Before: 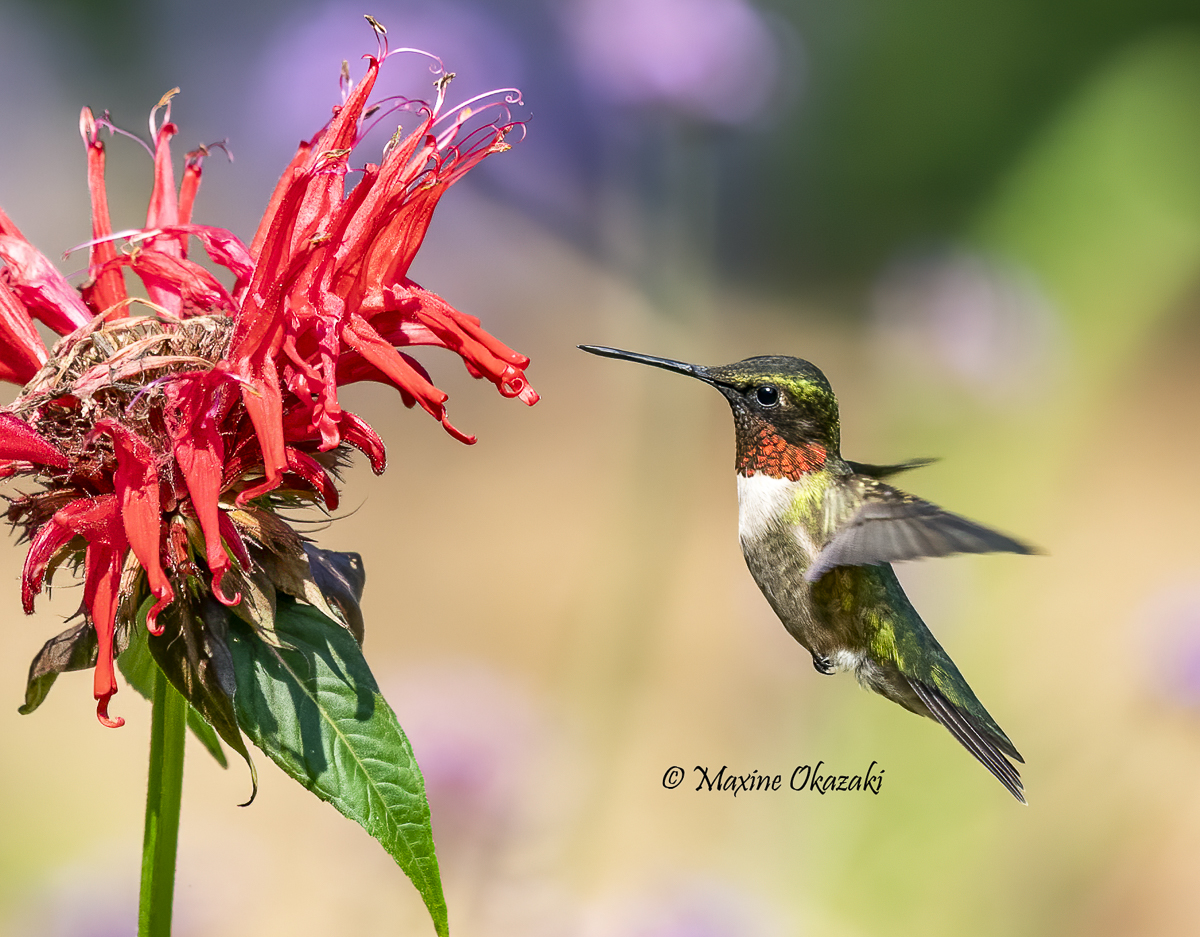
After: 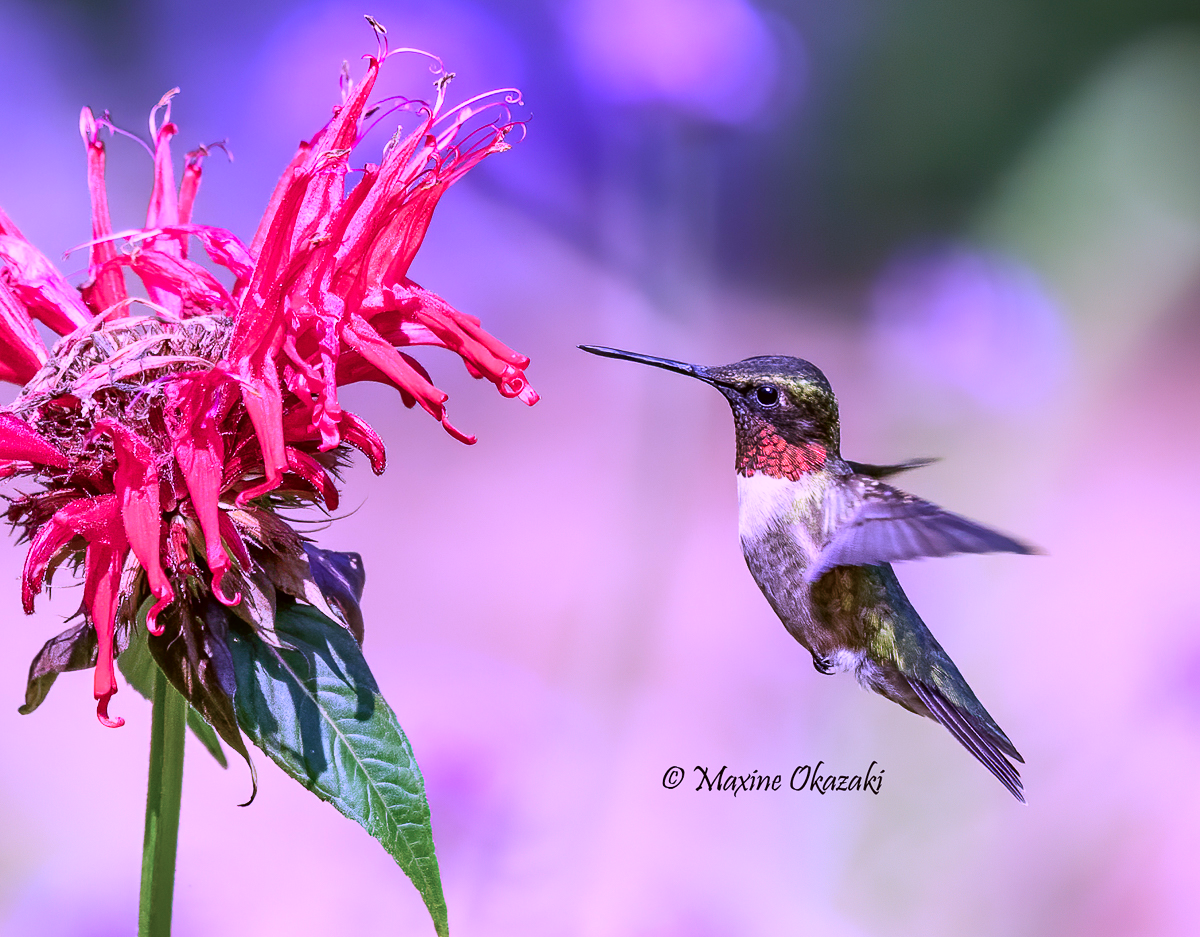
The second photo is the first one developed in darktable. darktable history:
color calibration: illuminant custom, x 0.379, y 0.481, temperature 4443.07 K
color correction: highlights a* -4.98, highlights b* -3.76, shadows a* 3.83, shadows b* 4.08
white balance: red 0.967, blue 1.049
